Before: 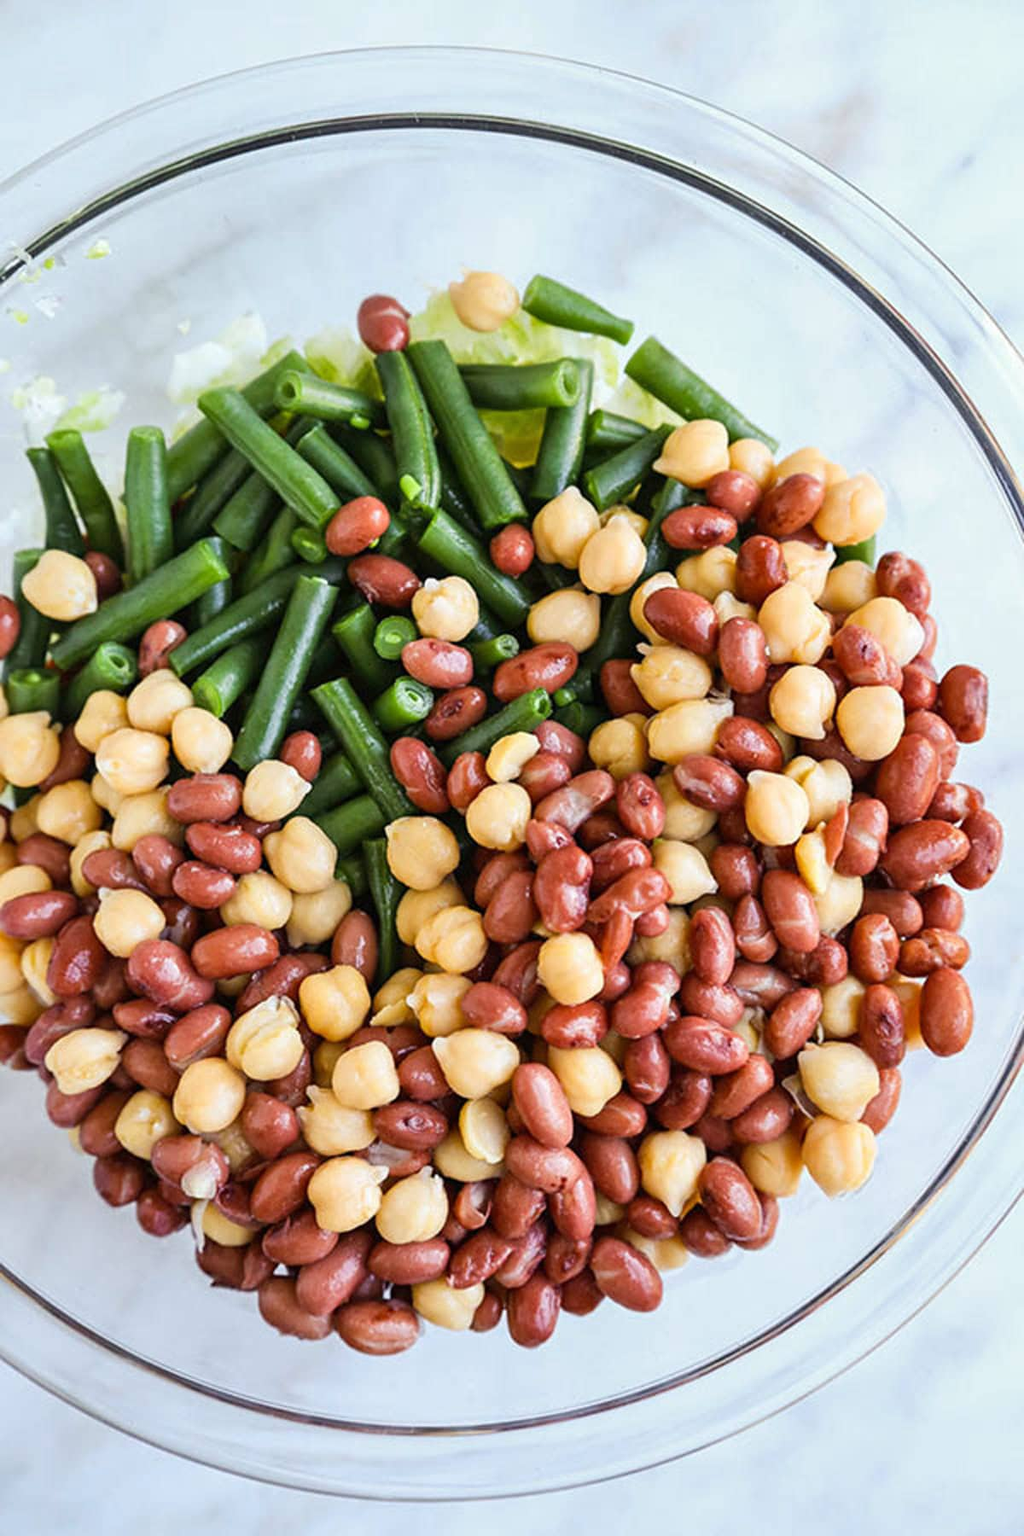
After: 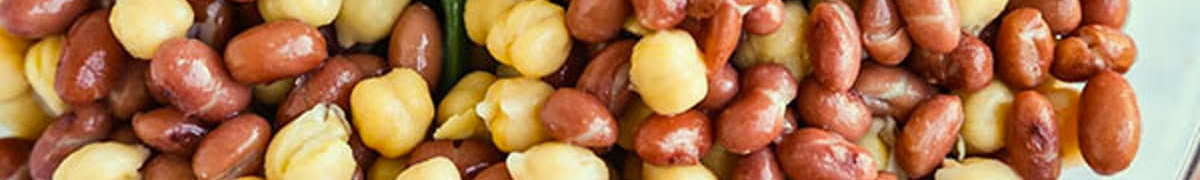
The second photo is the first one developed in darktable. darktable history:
crop and rotate: top 59.084%, bottom 30.916%
color correction: highlights a* -5.94, highlights b* 11.19
